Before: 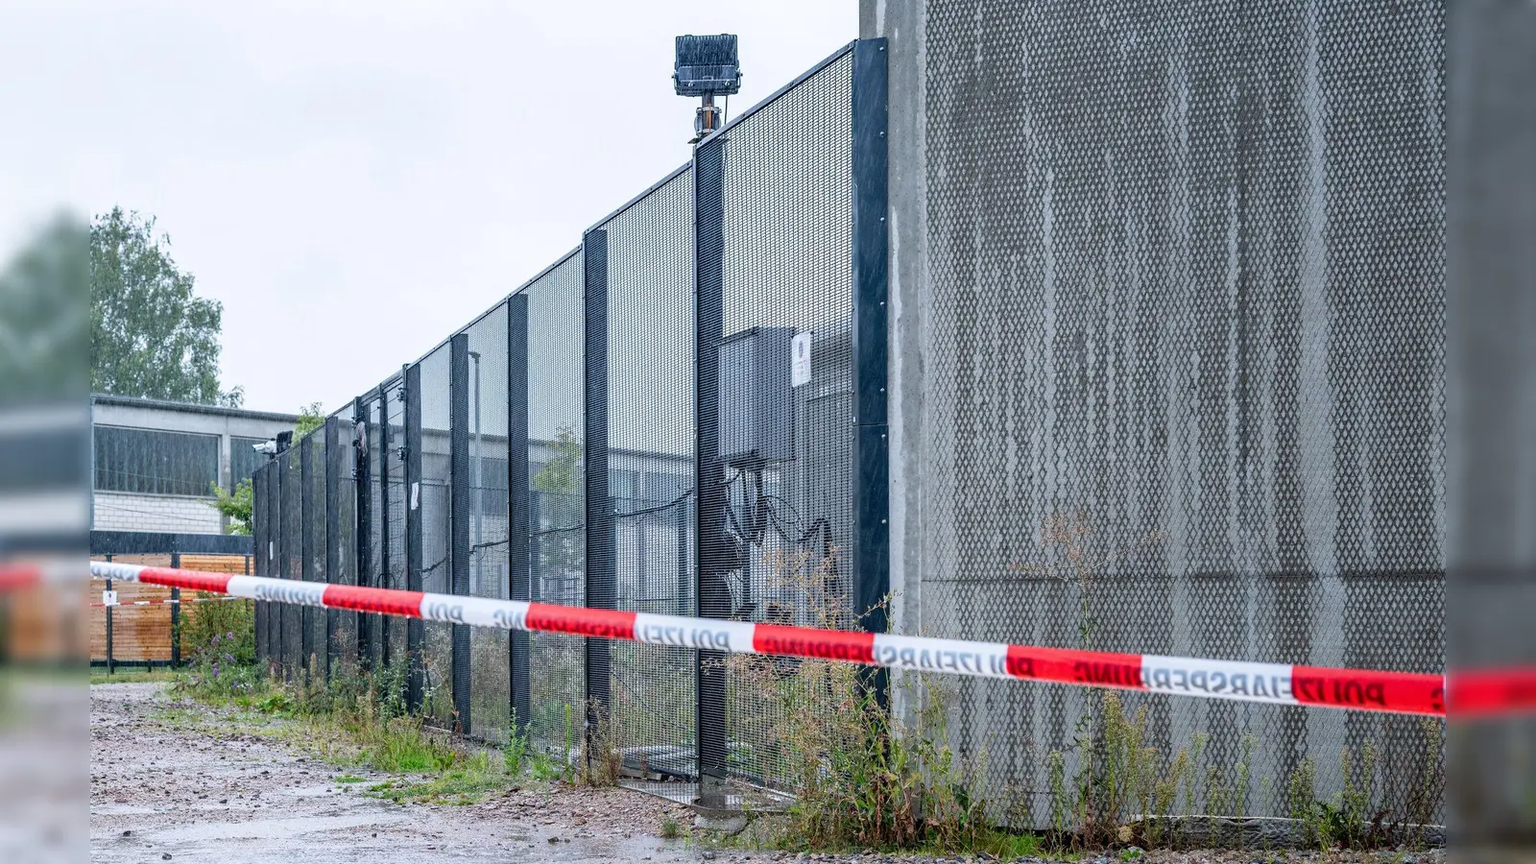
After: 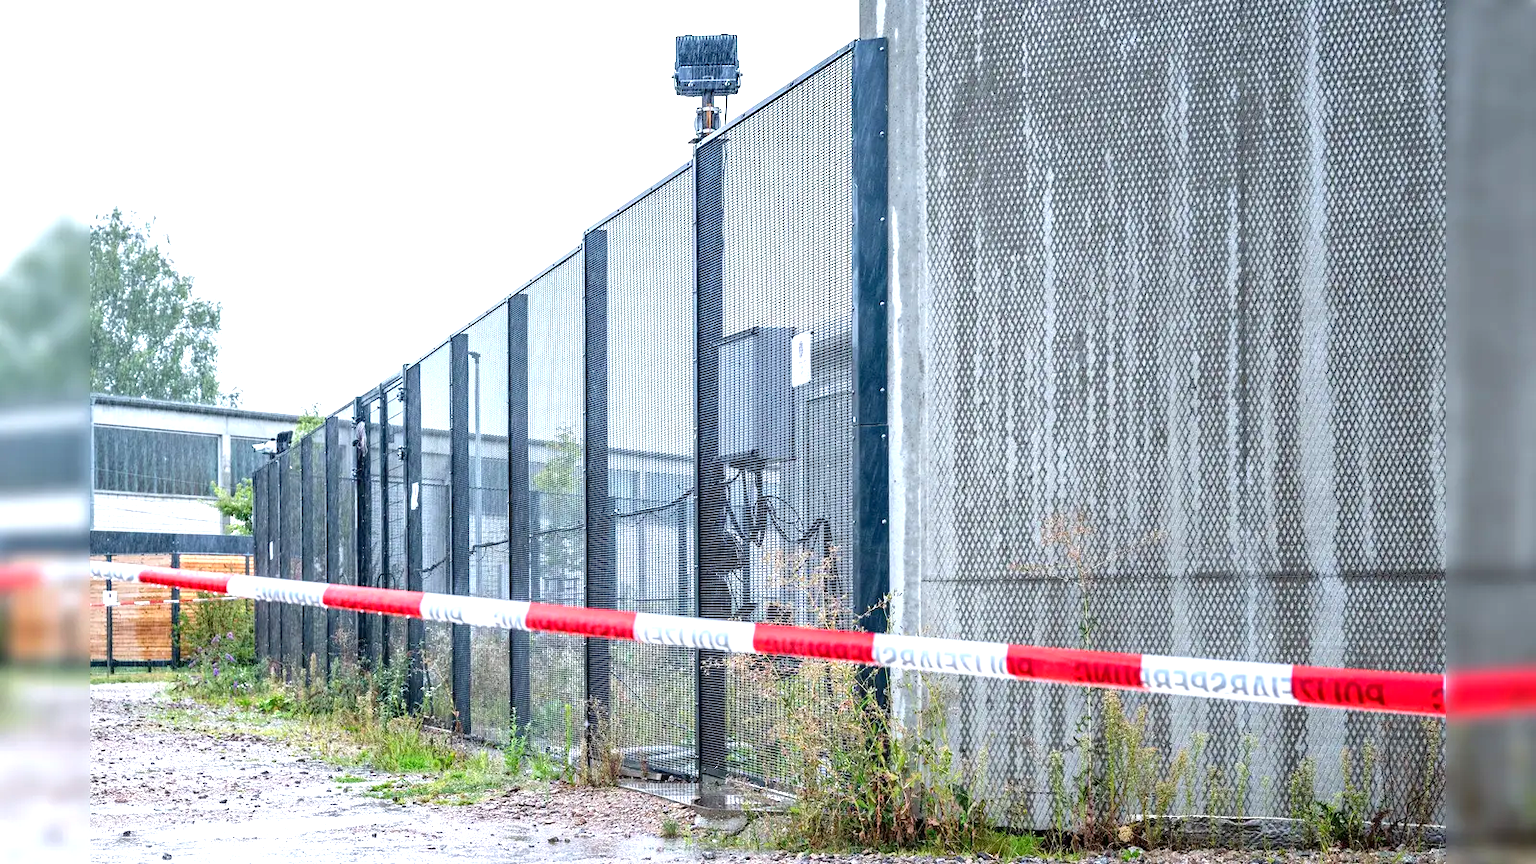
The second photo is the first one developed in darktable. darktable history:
exposure: black level correction 0.001, exposure 0.962 EV, compensate highlight preservation false
